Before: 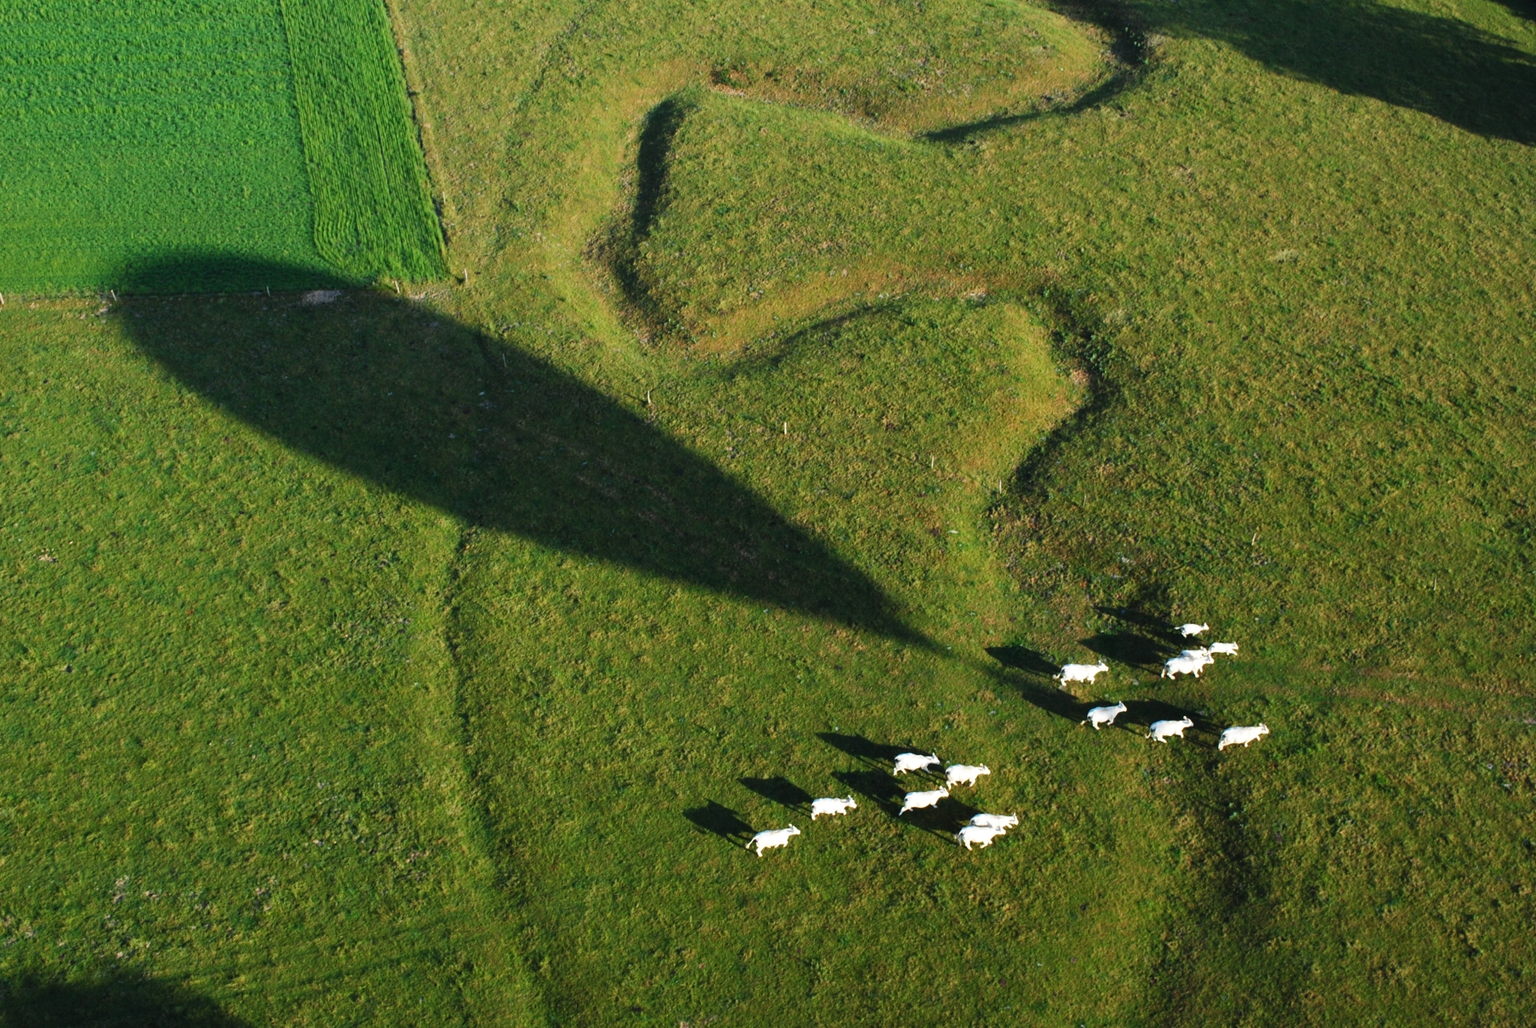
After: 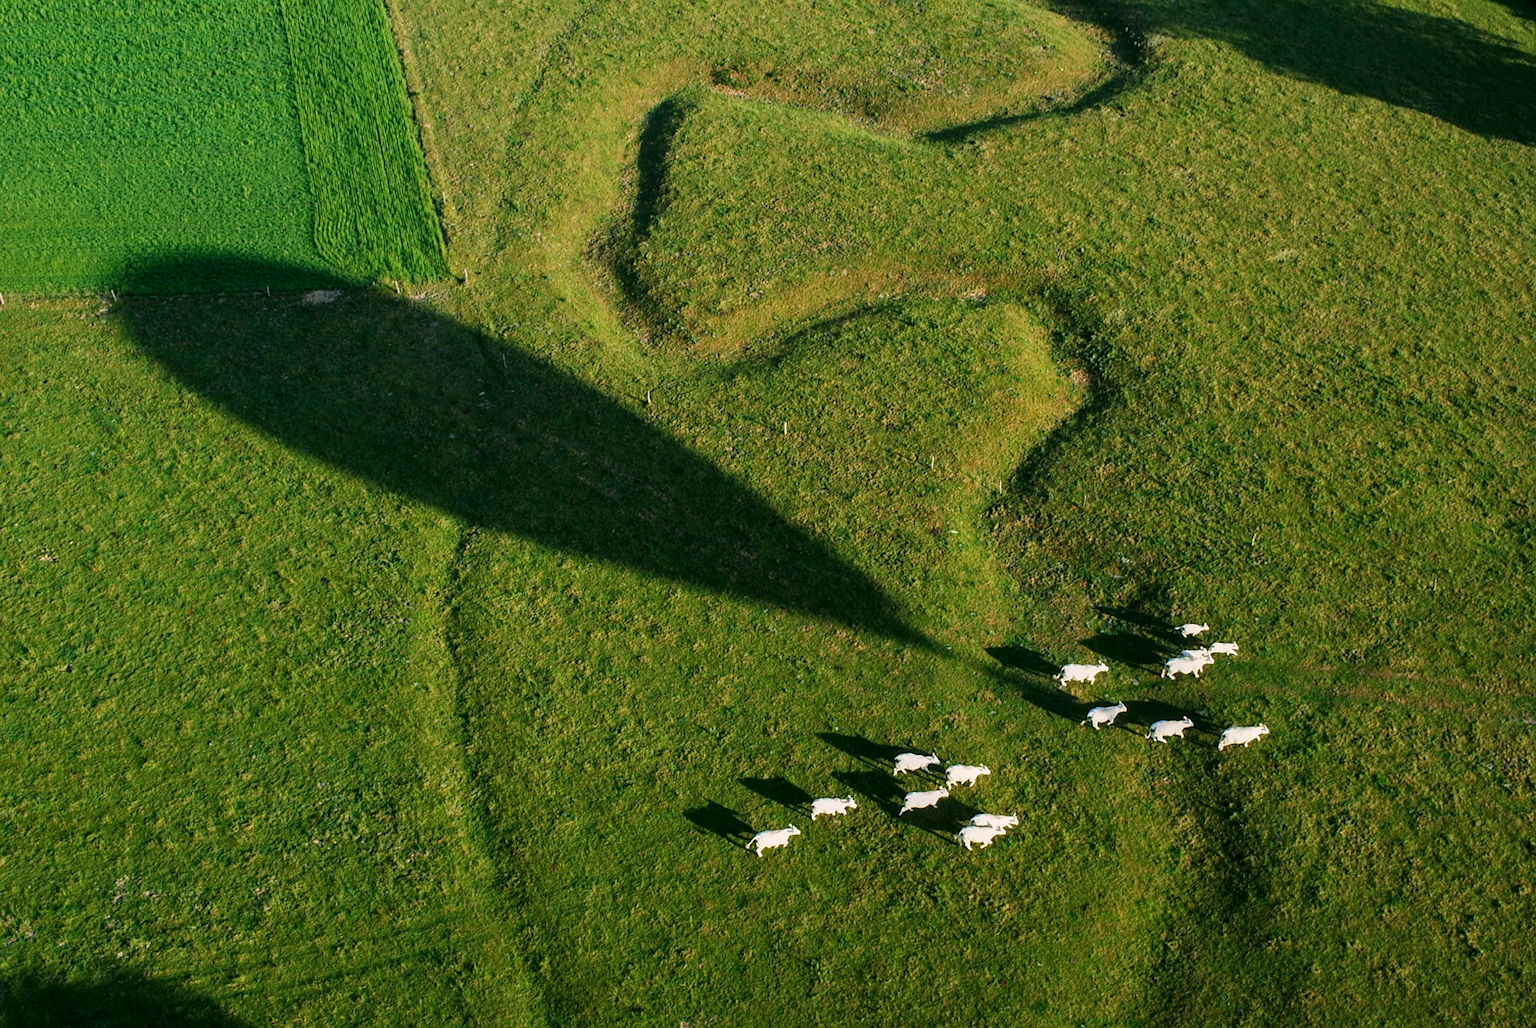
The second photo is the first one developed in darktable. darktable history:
color correction: highlights a* 4.02, highlights b* 4.98, shadows a* -7.55, shadows b* 4.98
sharpen: radius 1
exposure: exposure -0.157 EV, compensate highlight preservation false
local contrast: on, module defaults
